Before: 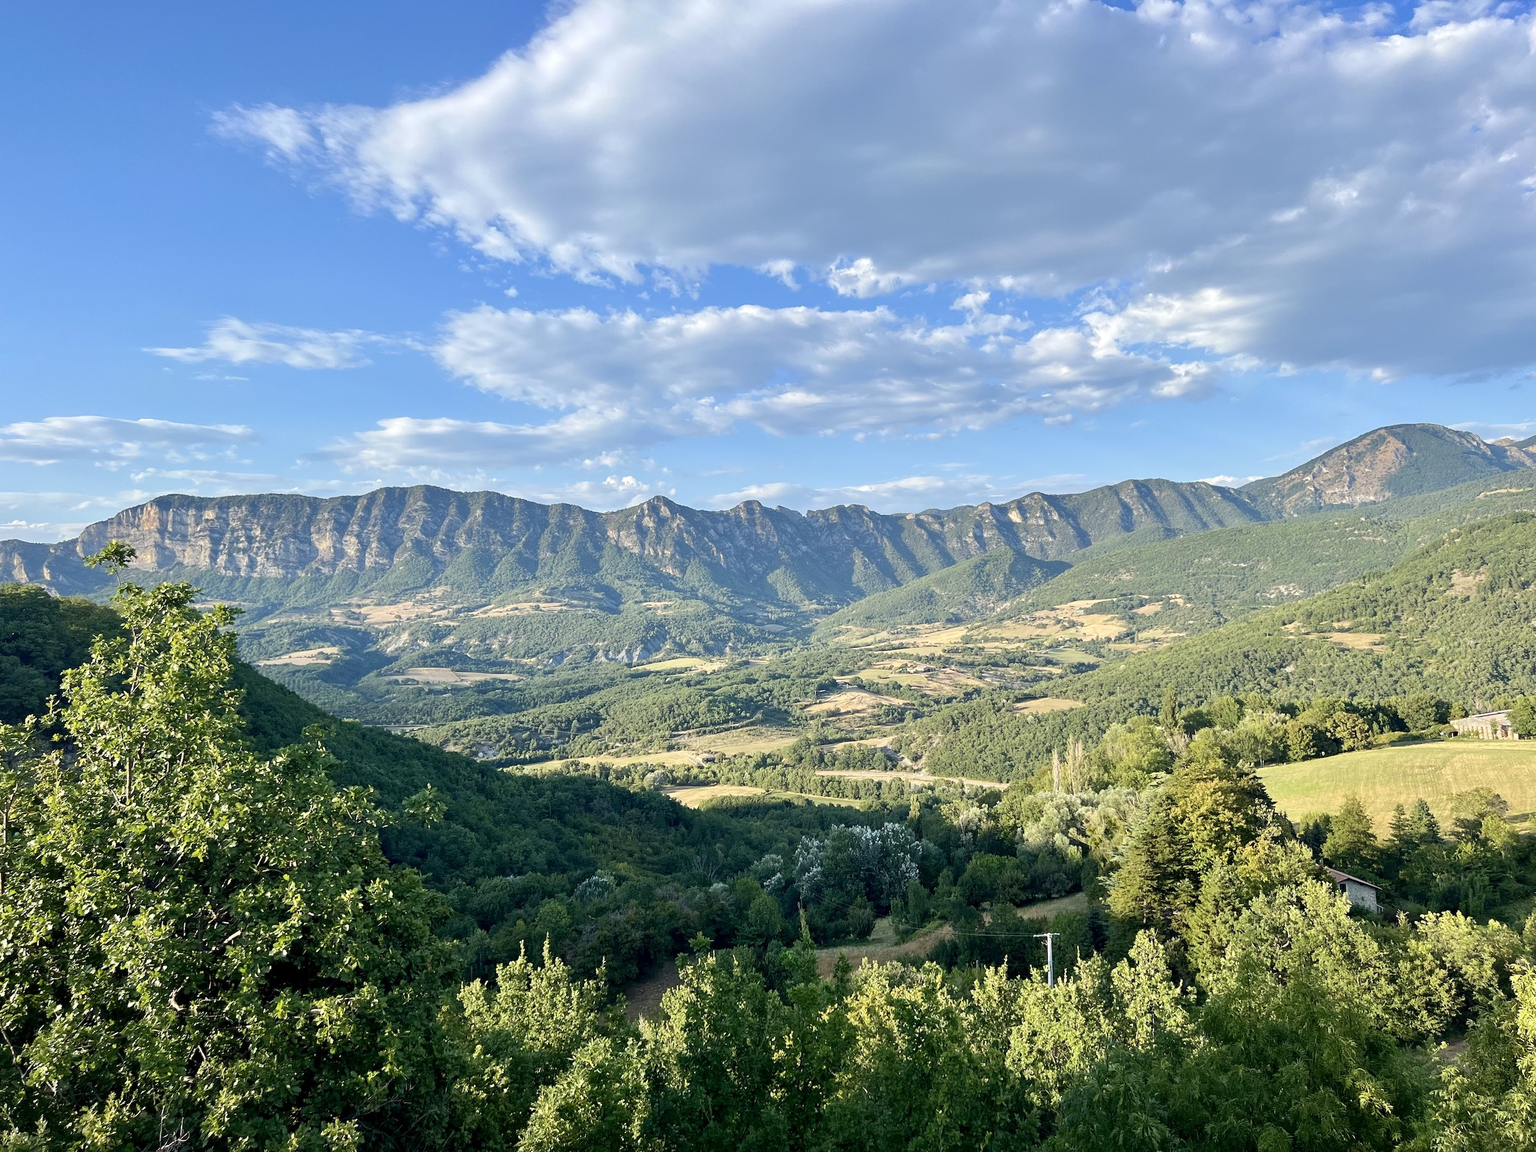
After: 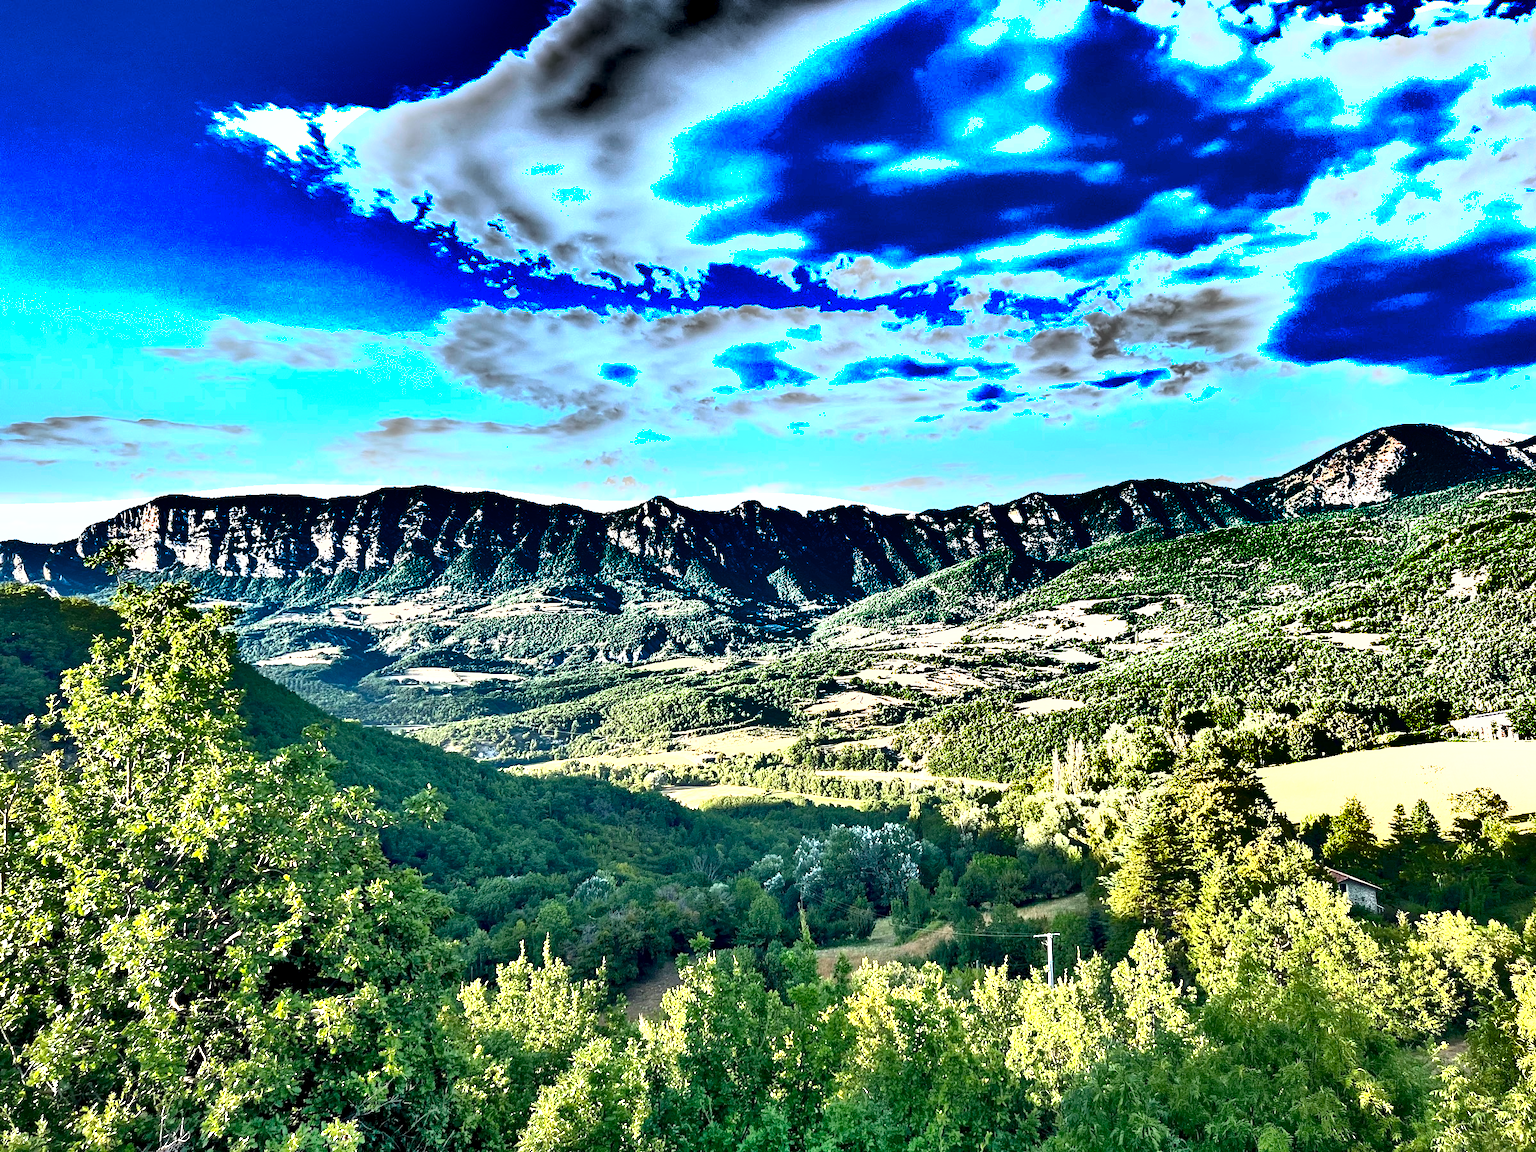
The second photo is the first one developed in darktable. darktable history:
exposure: black level correction 0.001, exposure 1.399 EV, compensate highlight preservation false
shadows and highlights: radius 123.93, shadows 99.81, white point adjustment -3.15, highlights -98.02, soften with gaussian
